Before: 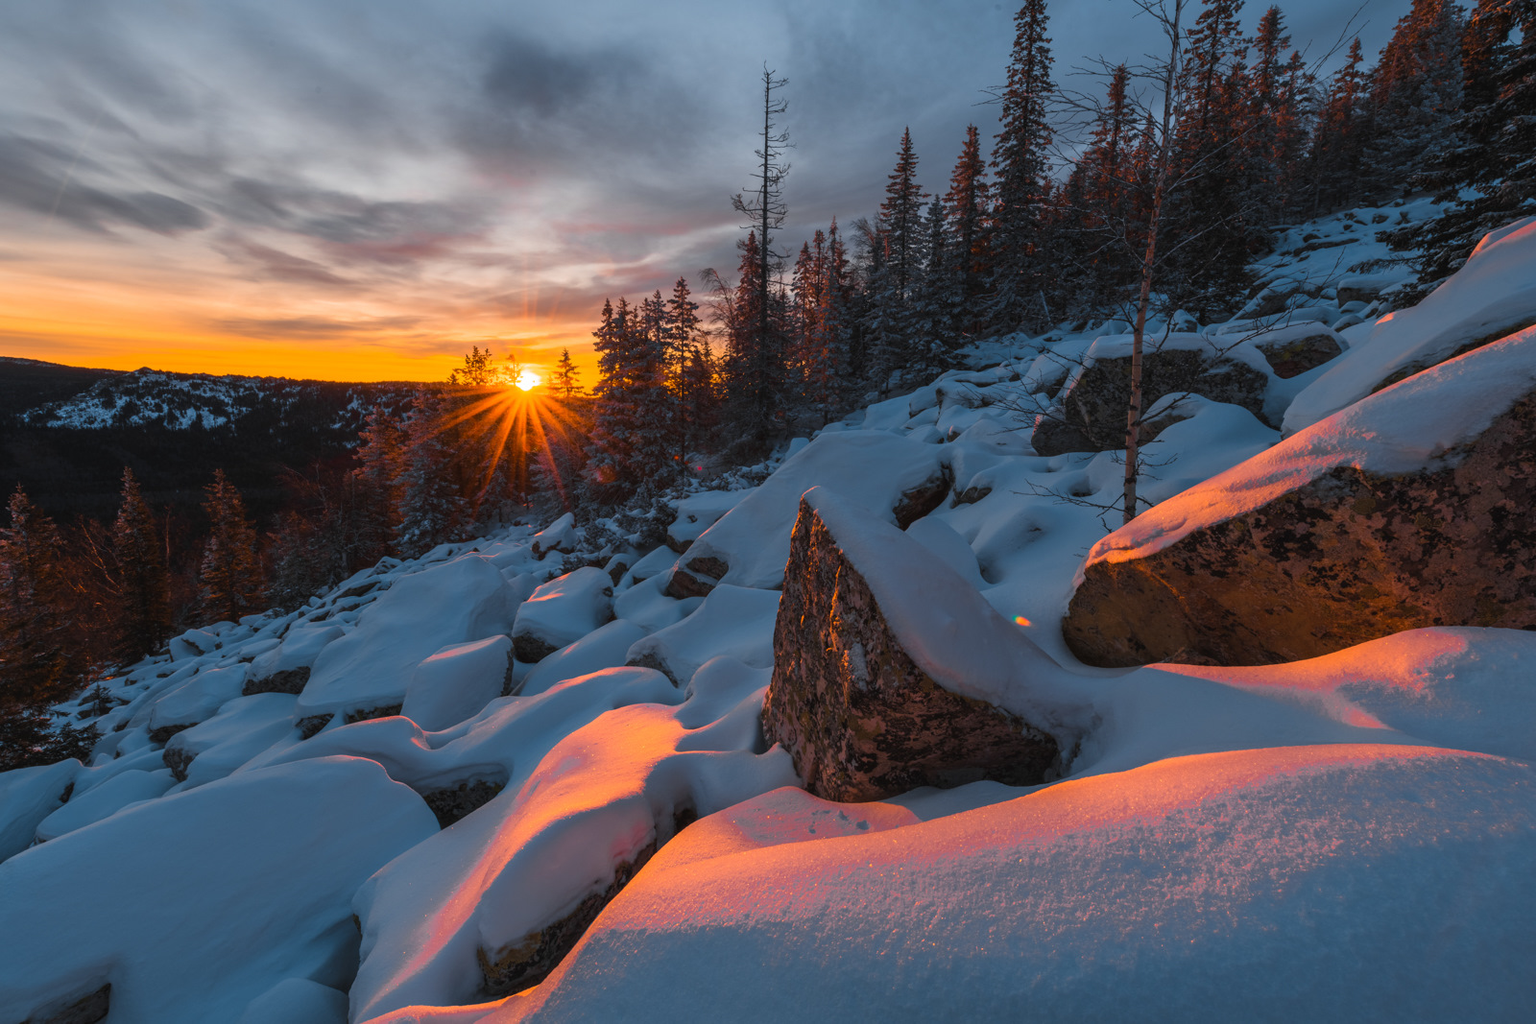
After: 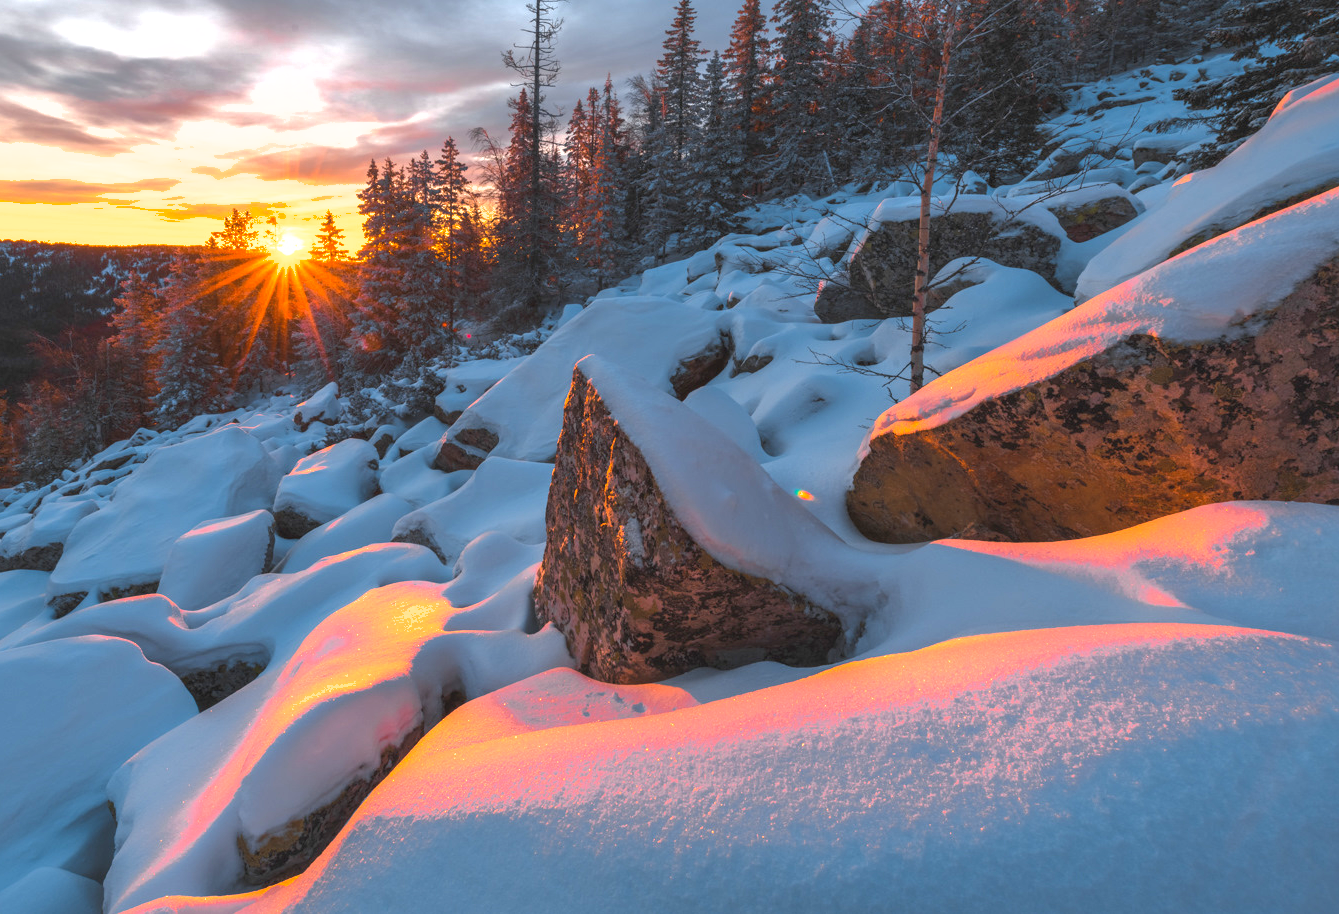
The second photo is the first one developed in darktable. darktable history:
exposure: exposure 1.157 EV, compensate exposure bias true, compensate highlight preservation false
shadows and highlights: on, module defaults
crop: left 16.309%, top 14.324%
